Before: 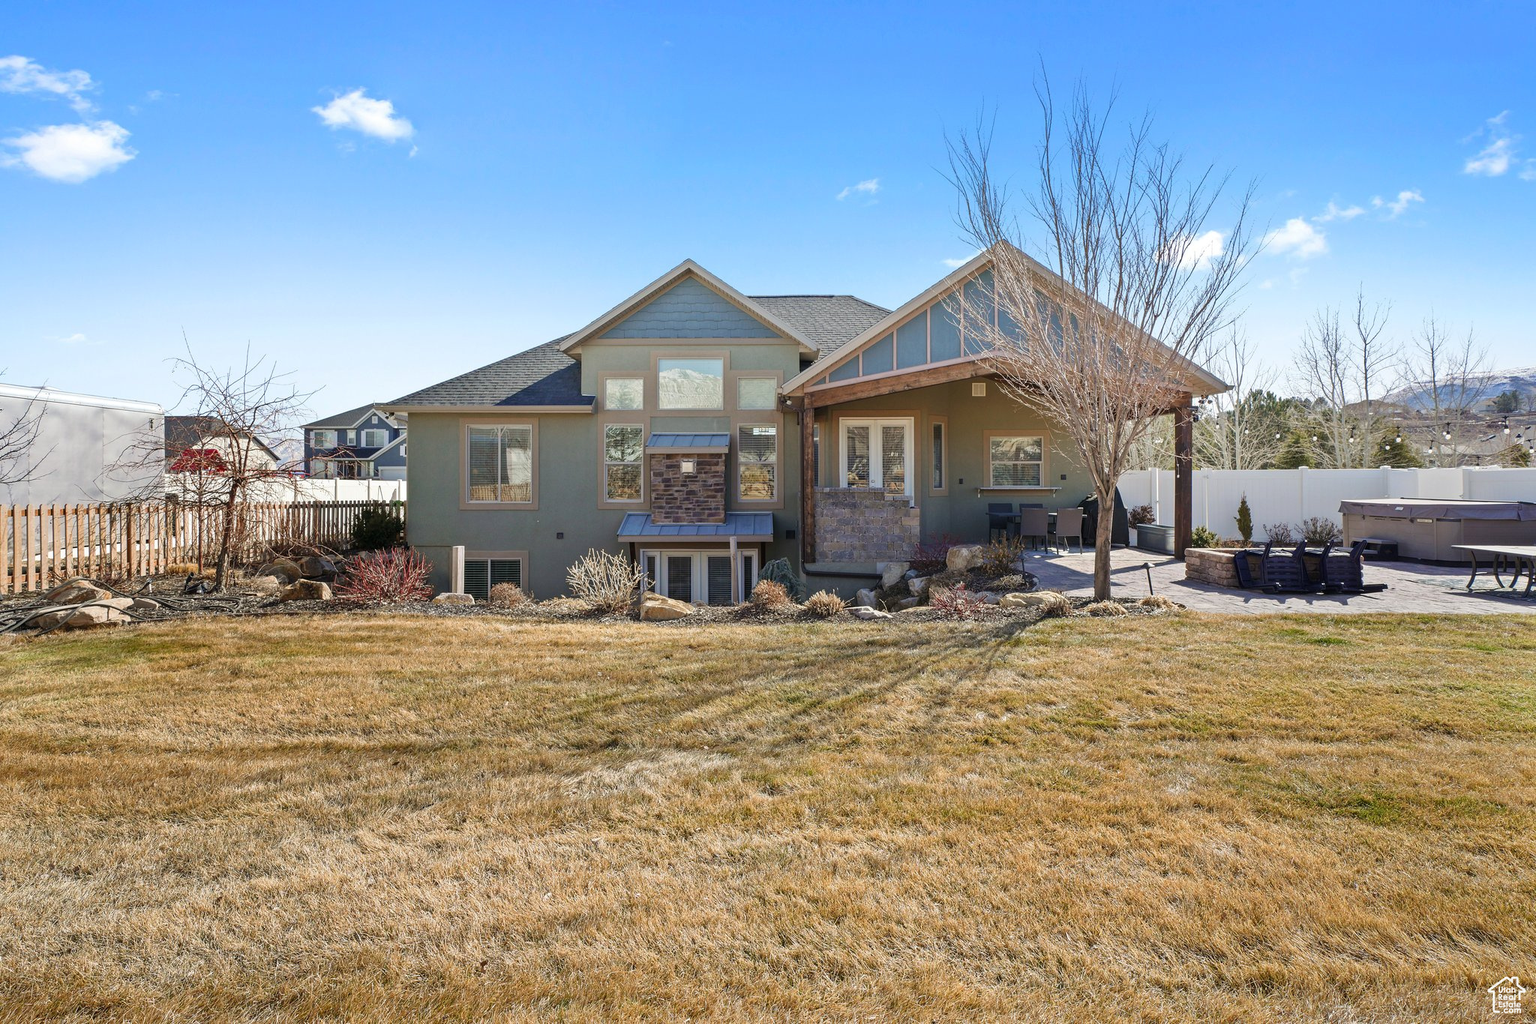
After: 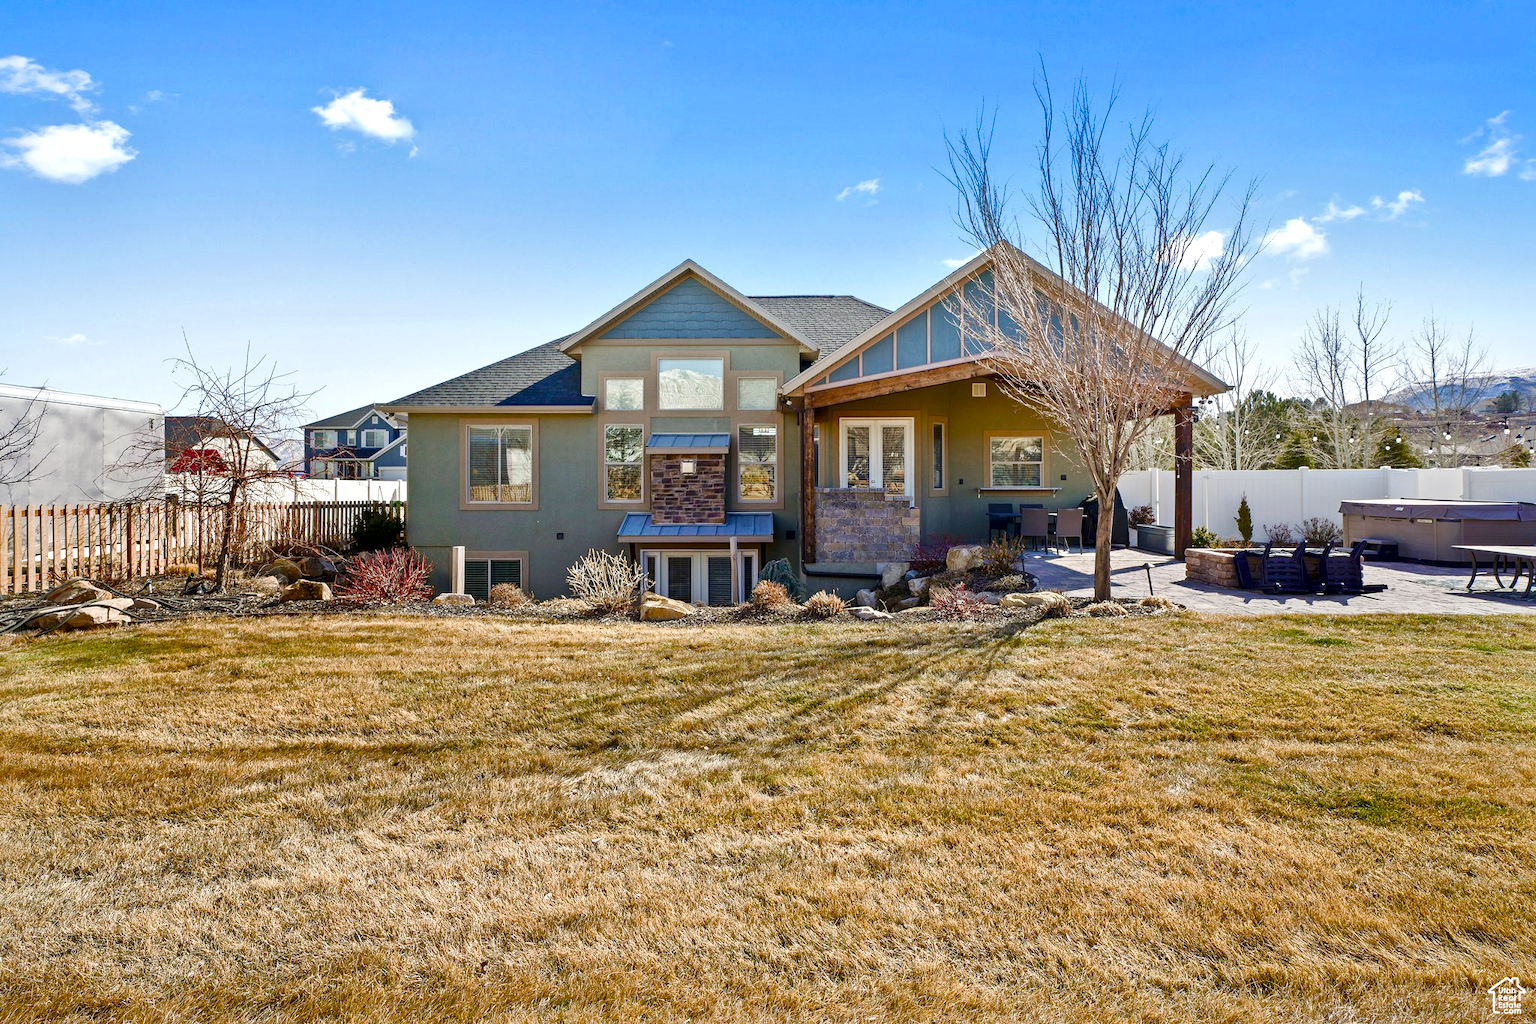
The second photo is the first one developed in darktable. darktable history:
exposure: compensate highlight preservation false
color balance rgb: white fulcrum 0.086 EV, perceptual saturation grading › global saturation 24.598%, perceptual saturation grading › highlights -50.834%, perceptual saturation grading › mid-tones 19.597%, perceptual saturation grading › shadows 61.792%, global vibrance 20%
local contrast: mode bilateral grid, contrast 24, coarseness 47, detail 151%, midtone range 0.2
